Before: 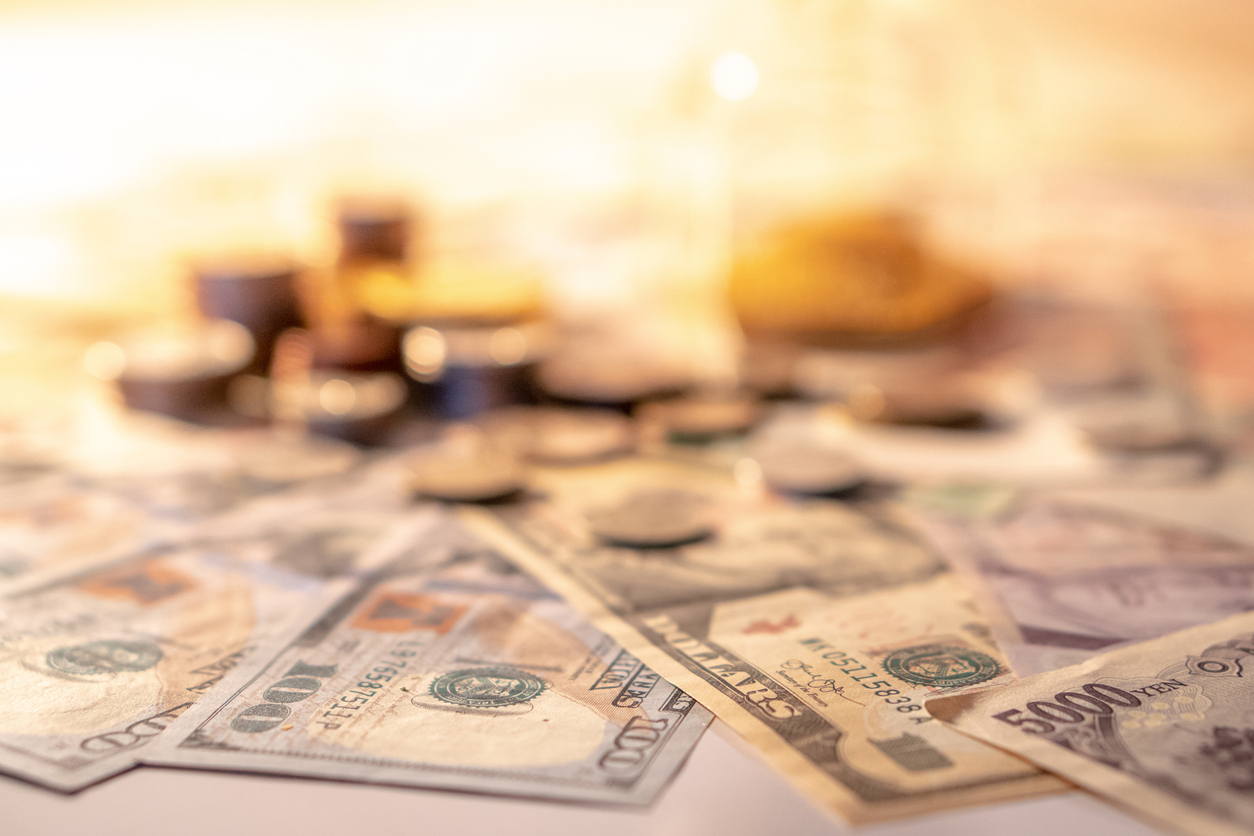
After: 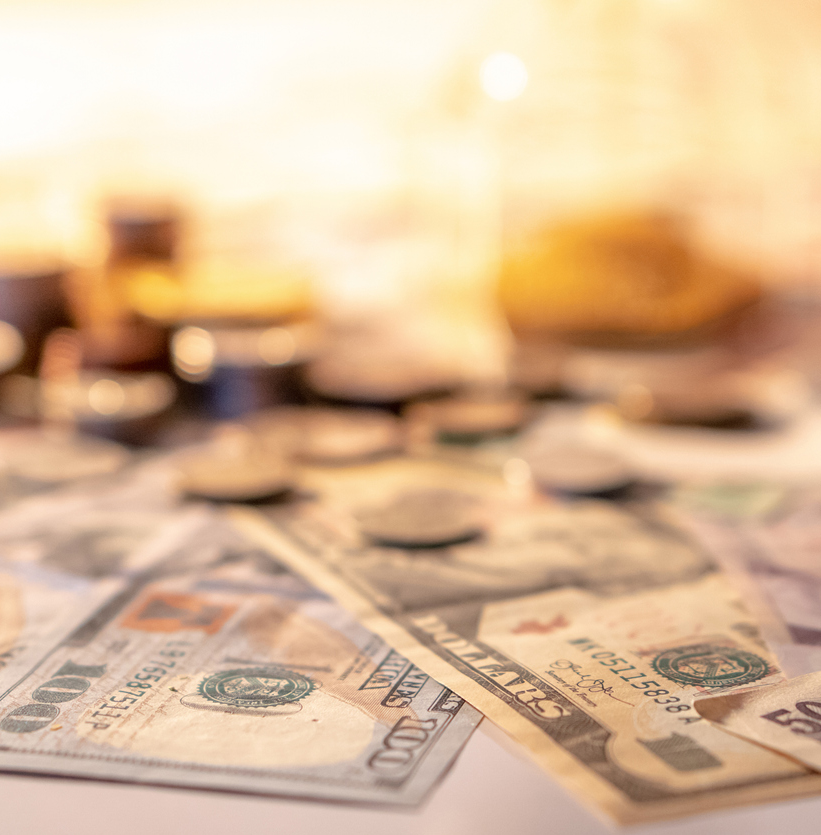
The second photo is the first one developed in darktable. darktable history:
crop and rotate: left 18.433%, right 16.039%
